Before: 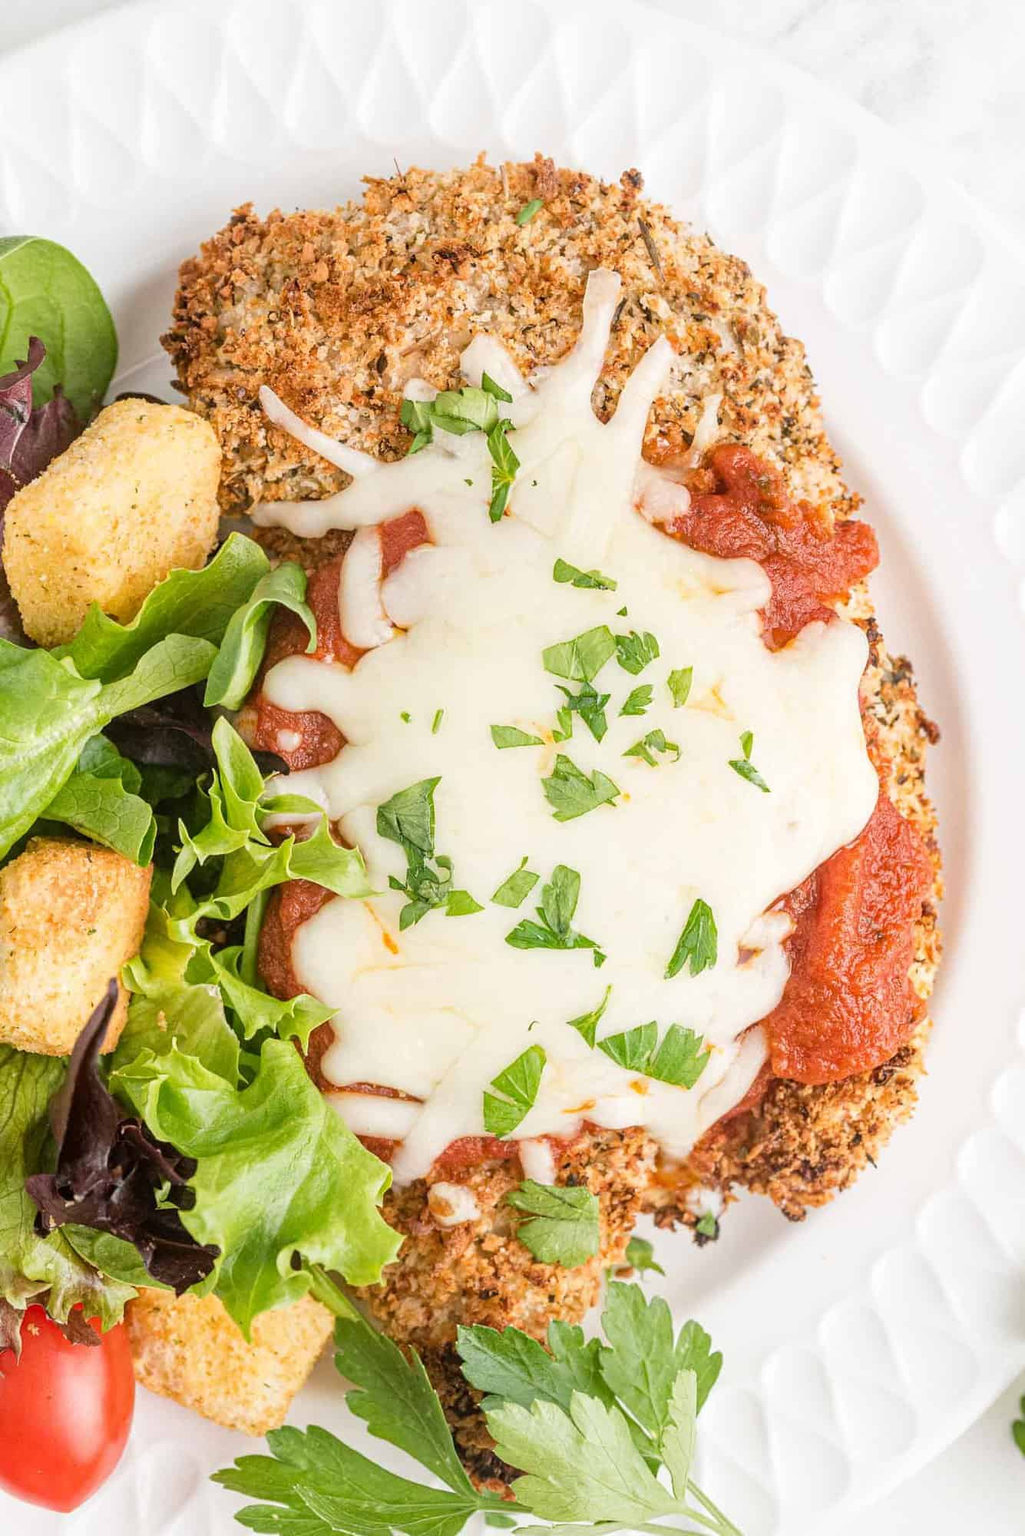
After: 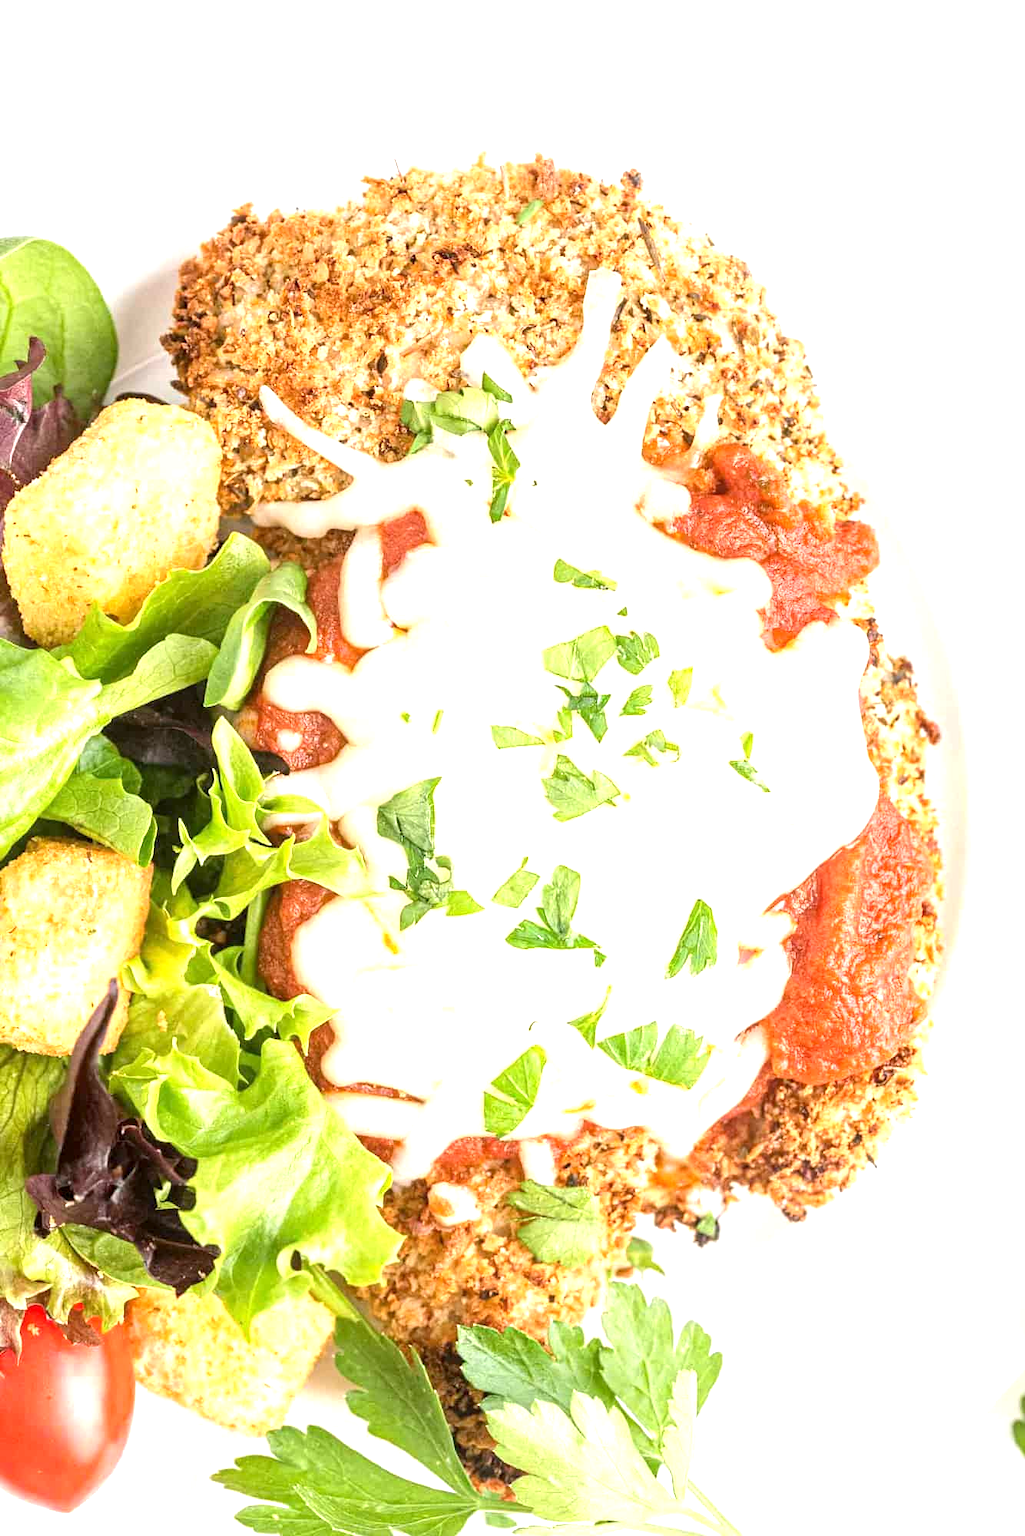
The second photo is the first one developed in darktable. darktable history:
exposure: black level correction 0.001, exposure 0.957 EV, compensate highlight preservation false
